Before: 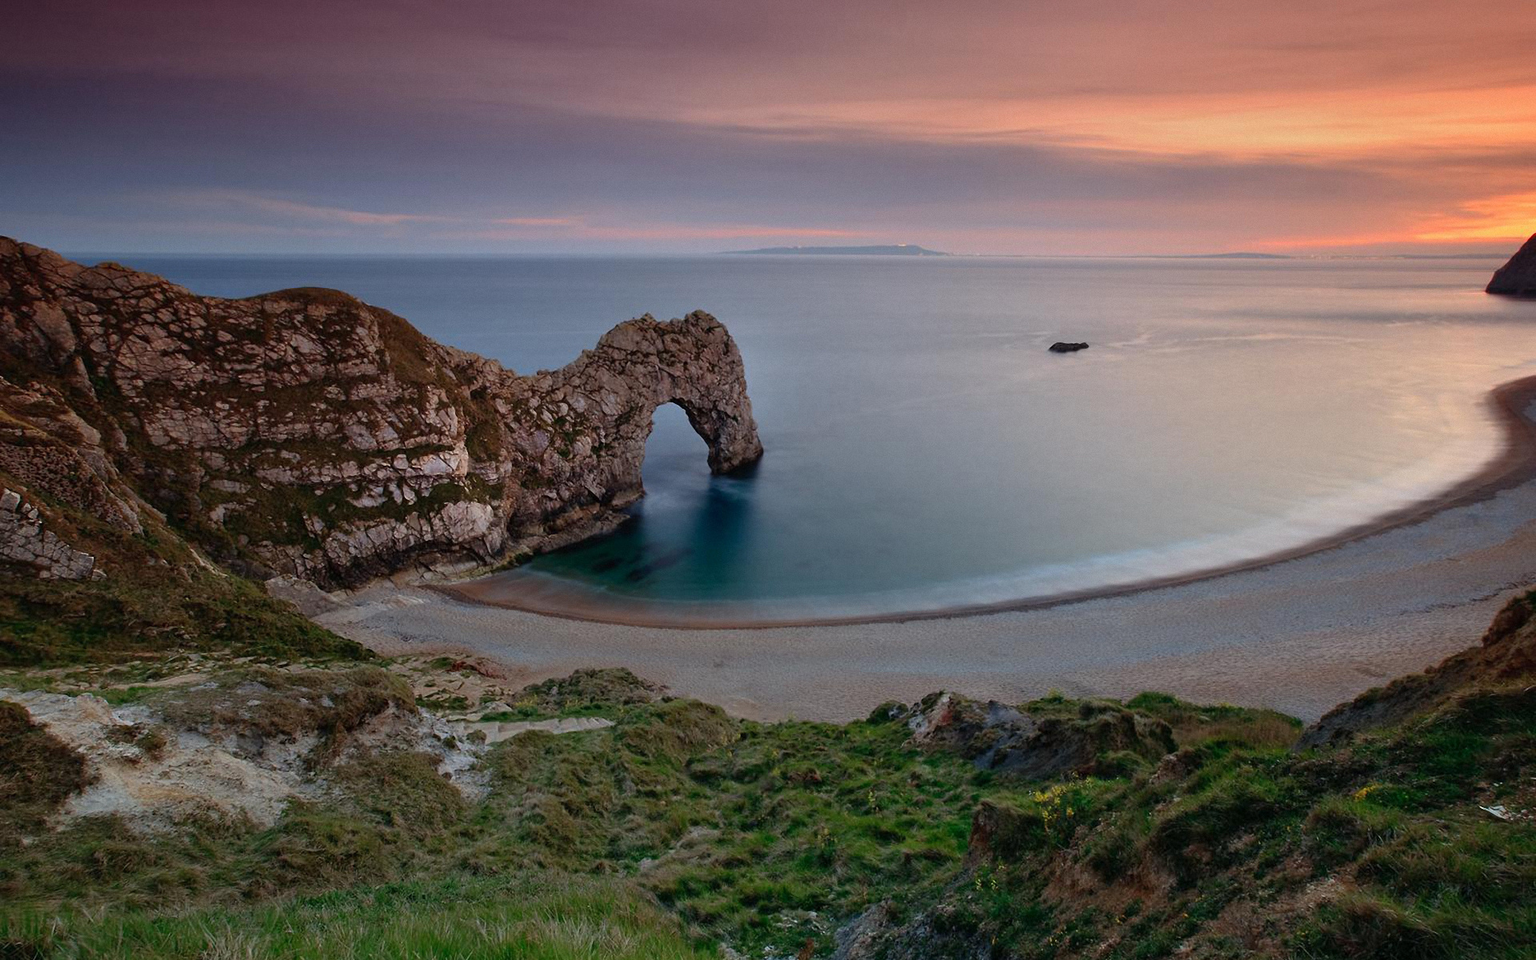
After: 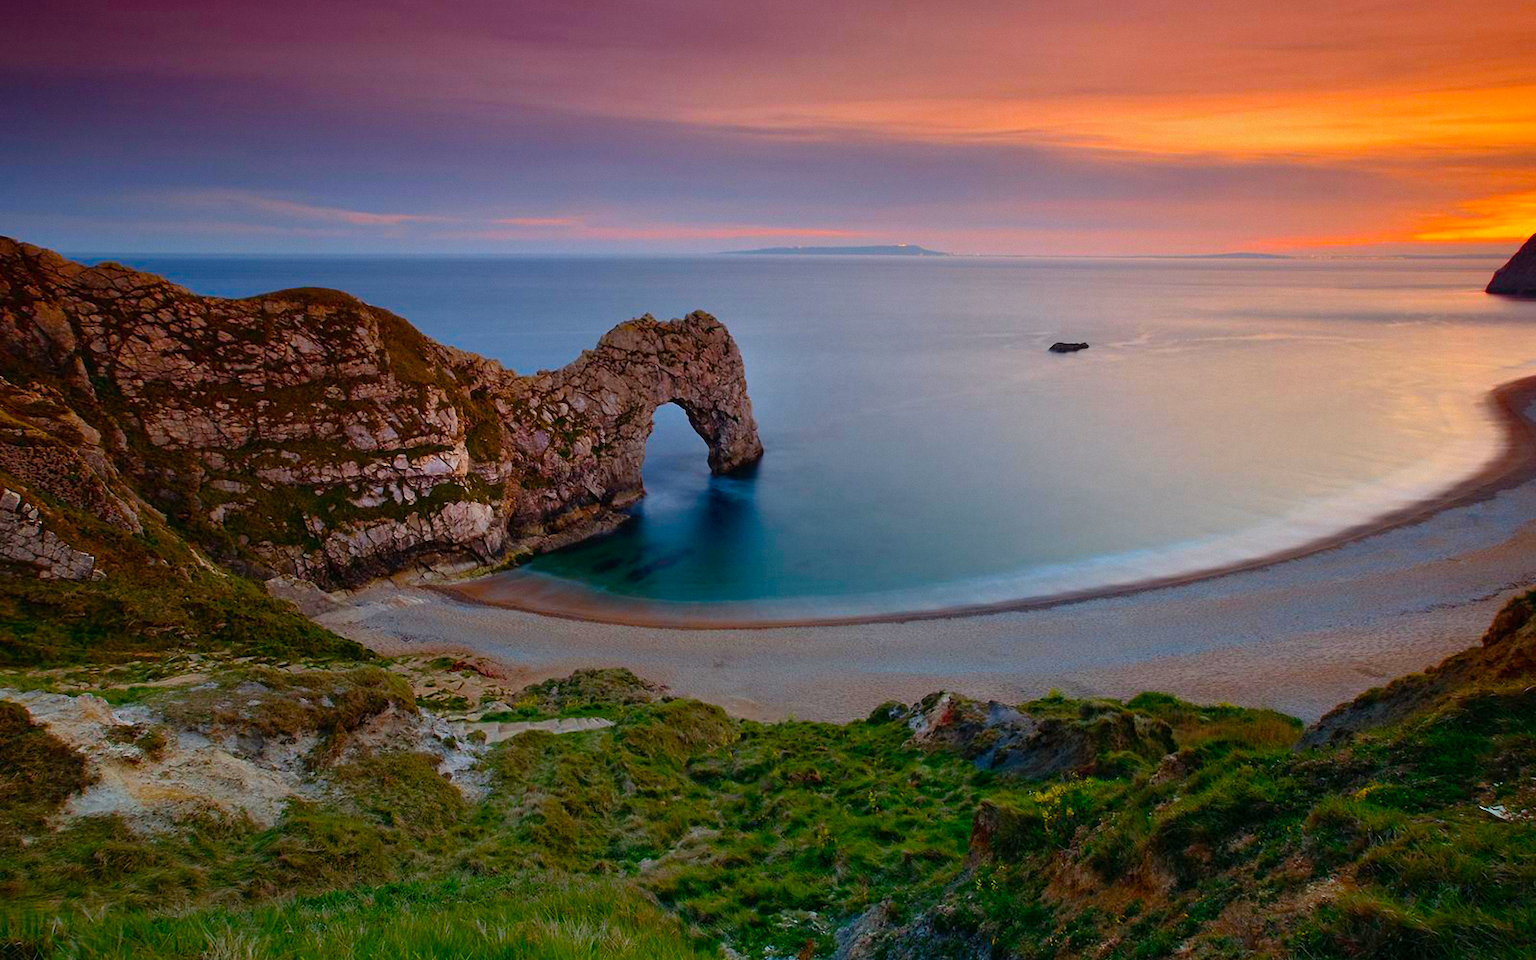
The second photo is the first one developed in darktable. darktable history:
color balance rgb: linear chroma grading › global chroma 14.528%, perceptual saturation grading › global saturation 35.767%, perceptual saturation grading › shadows 35.085%, global vibrance 20%
